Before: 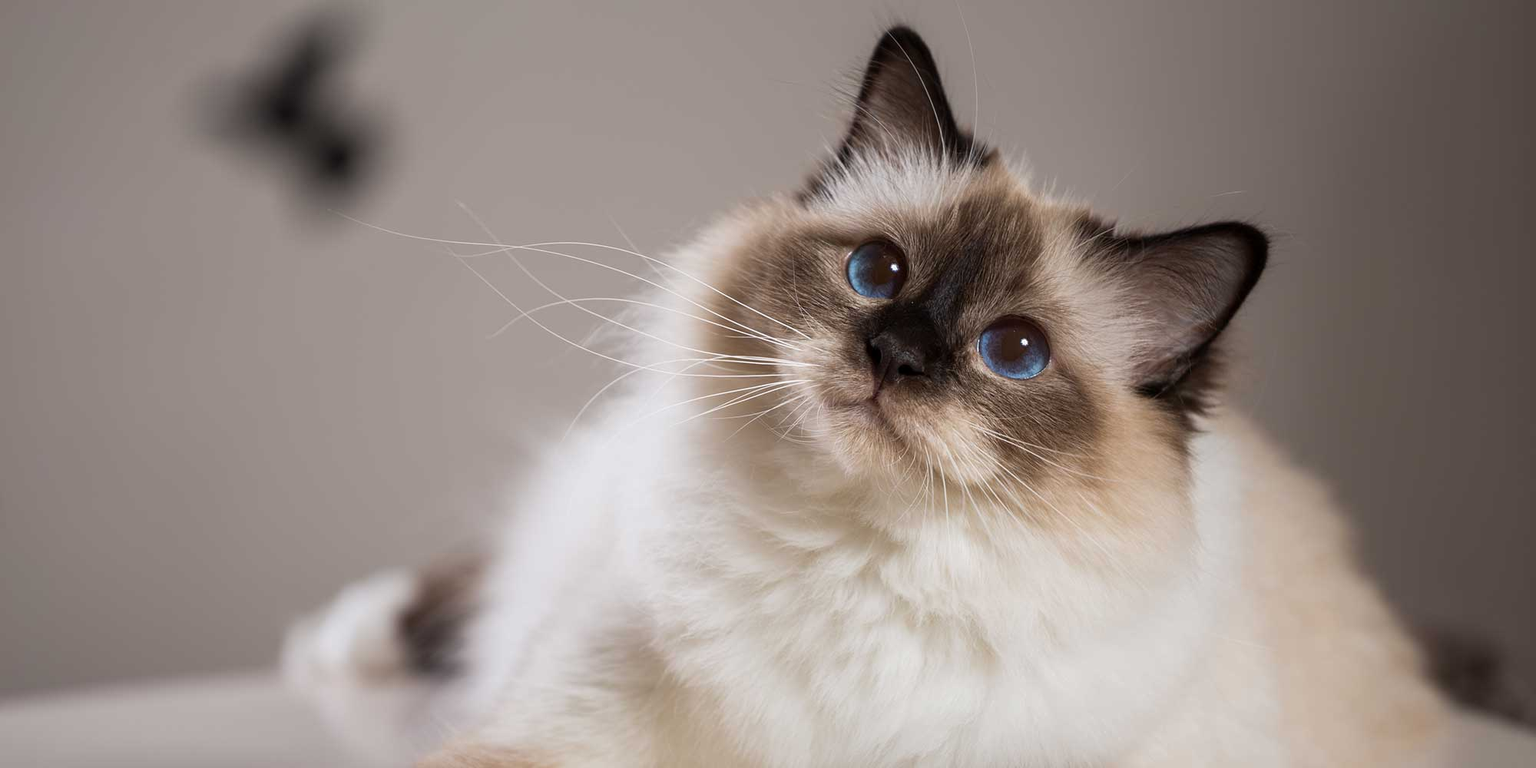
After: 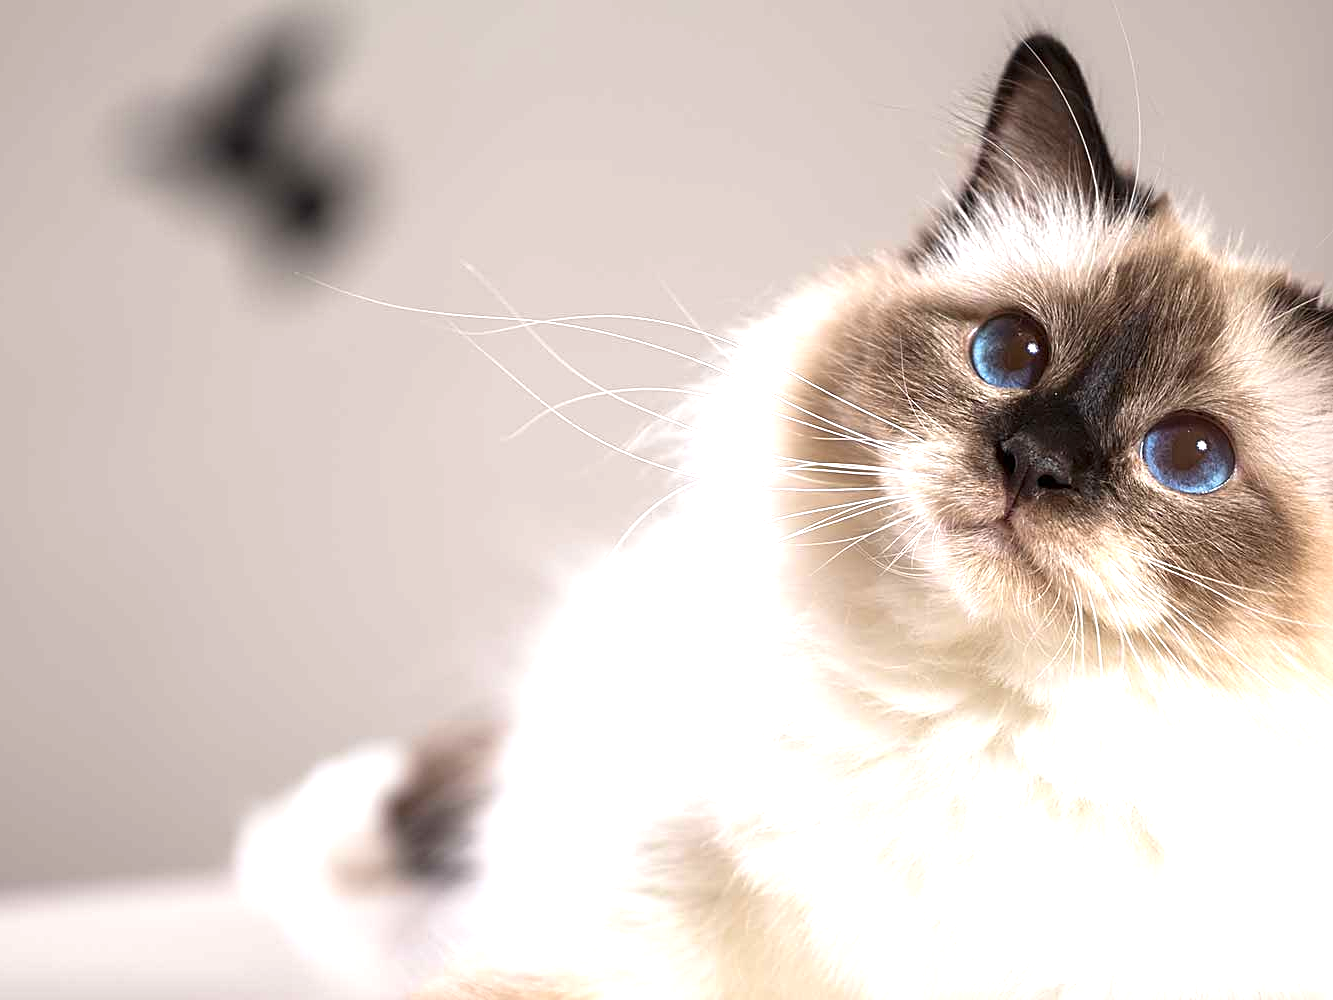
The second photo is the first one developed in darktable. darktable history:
sharpen: on, module defaults
exposure: black level correction 0, exposure 1.1 EV, compensate exposure bias true, compensate highlight preservation false
crop and rotate: left 6.617%, right 26.717%
